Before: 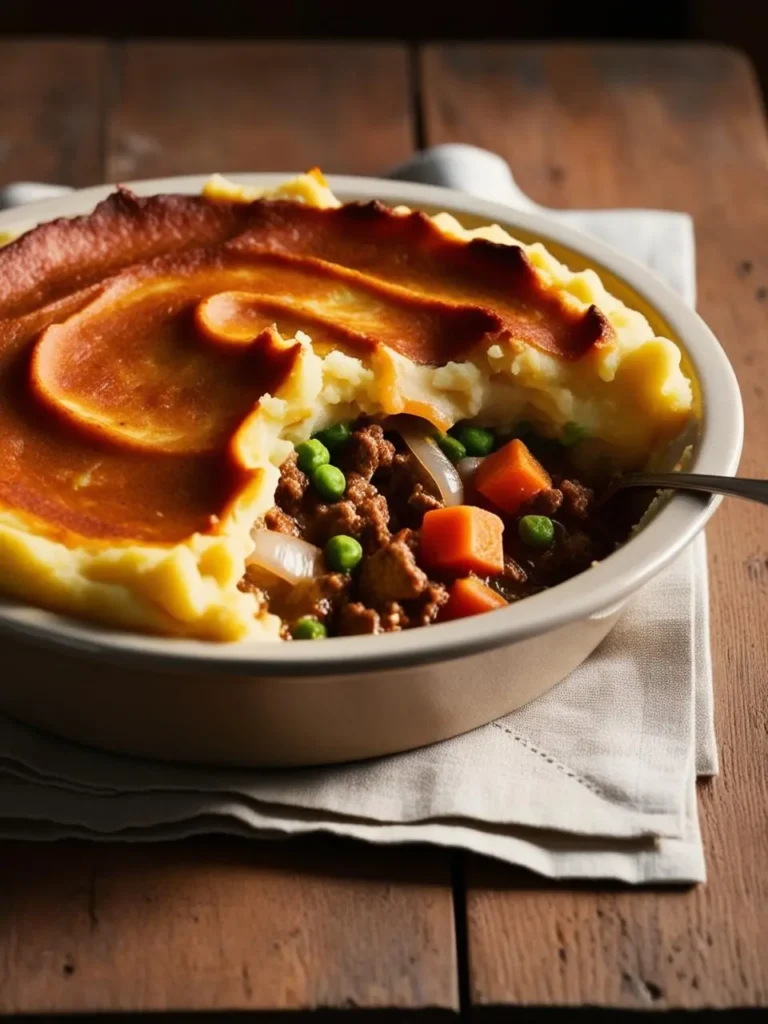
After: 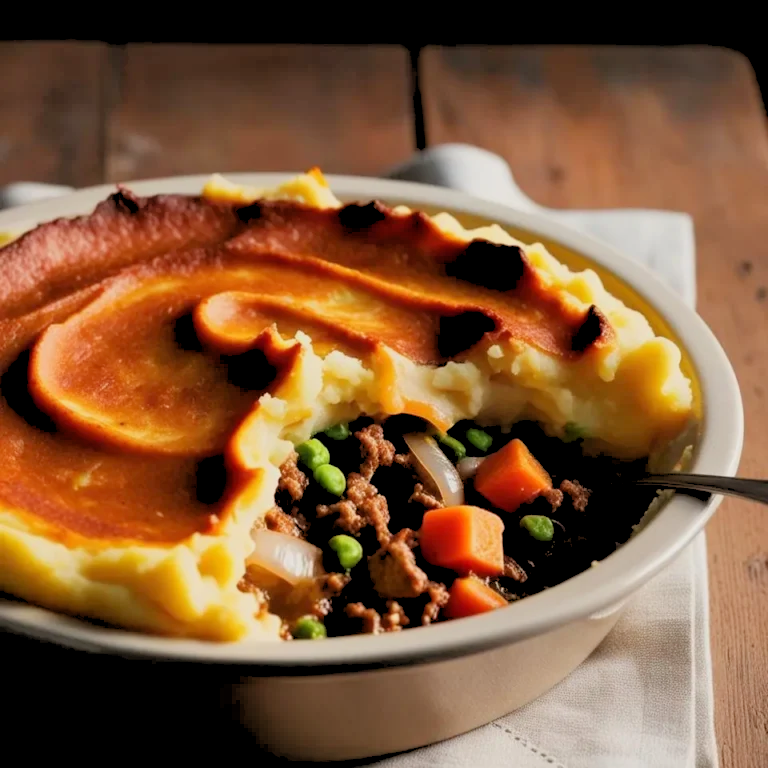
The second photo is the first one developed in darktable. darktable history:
rgb levels: preserve colors sum RGB, levels [[0.038, 0.433, 0.934], [0, 0.5, 1], [0, 0.5, 1]]
crop: bottom 24.967%
